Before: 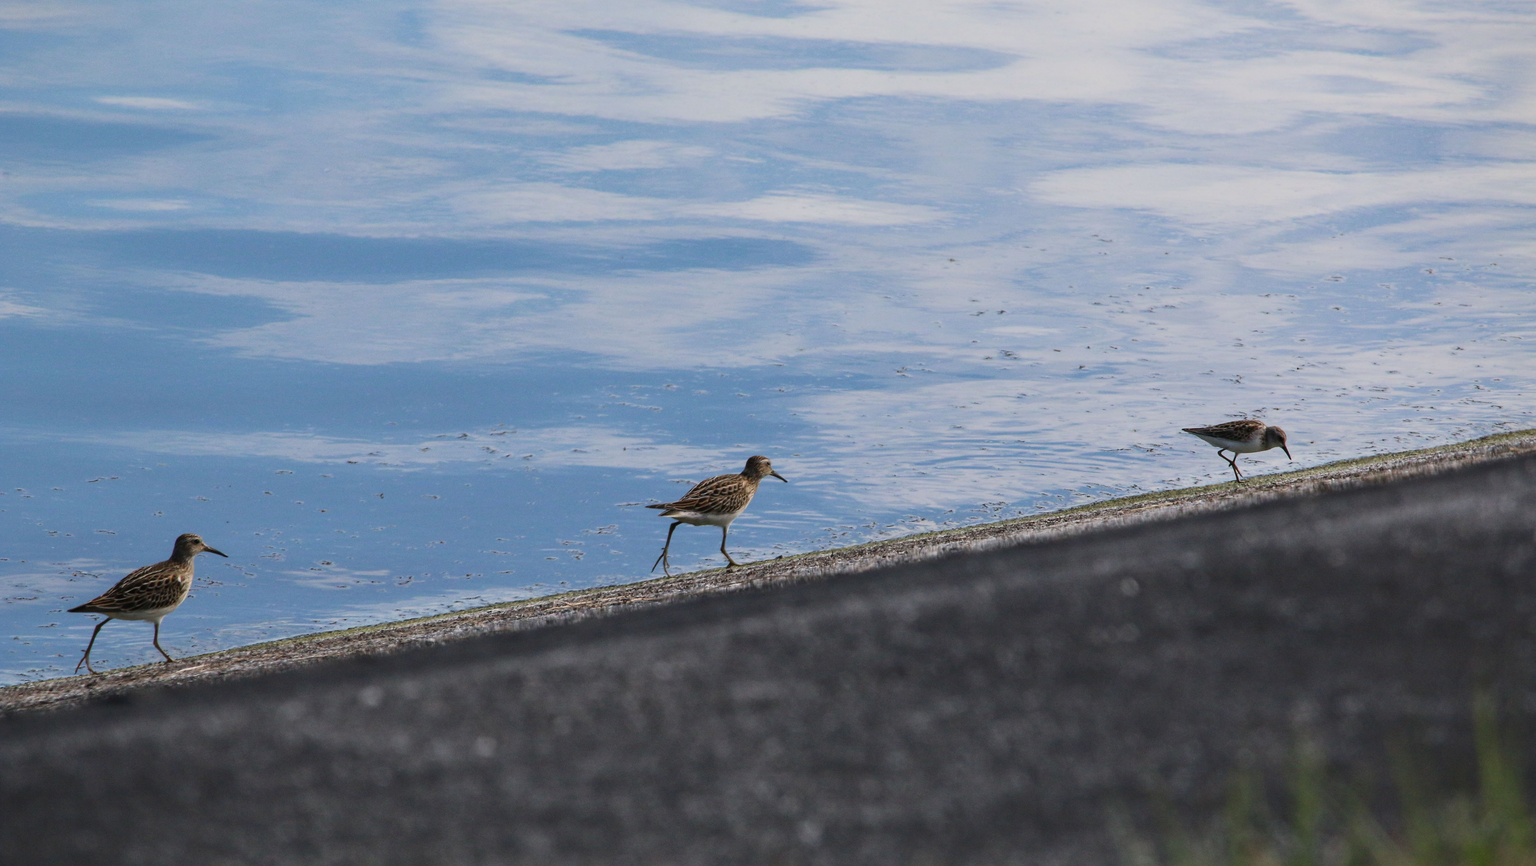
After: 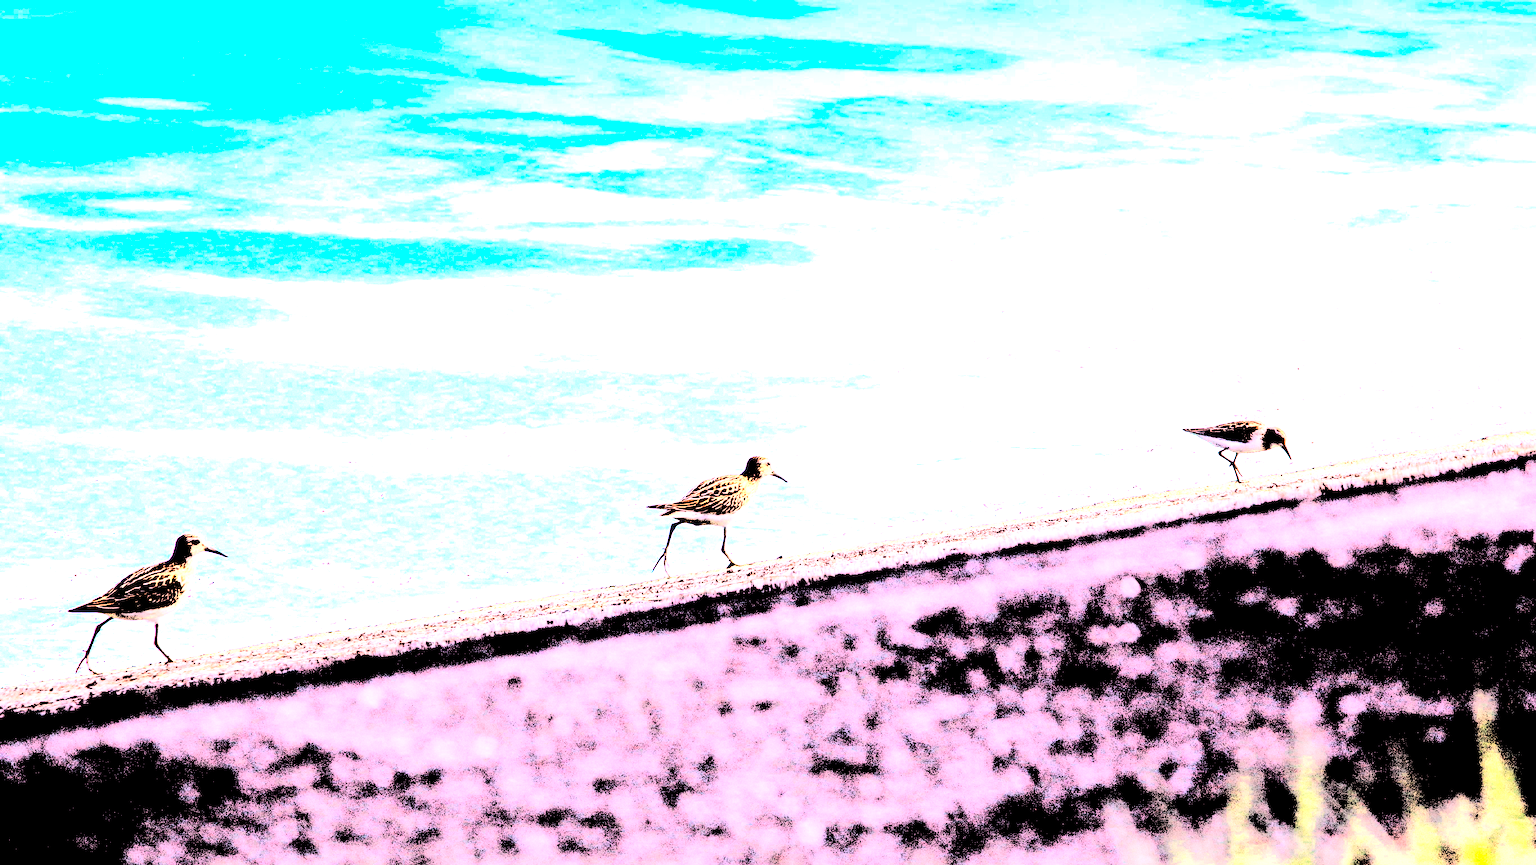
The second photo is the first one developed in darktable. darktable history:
color correction: highlights a* 19.5, highlights b* -11.53, saturation 1.69
color zones: curves: ch0 [(0.018, 0.548) (0.197, 0.654) (0.425, 0.447) (0.605, 0.658) (0.732, 0.579)]; ch1 [(0.105, 0.531) (0.224, 0.531) (0.386, 0.39) (0.618, 0.456) (0.732, 0.456) (0.956, 0.421)]; ch2 [(0.039, 0.583) (0.215, 0.465) (0.399, 0.544) (0.465, 0.548) (0.614, 0.447) (0.724, 0.43) (0.882, 0.623) (0.956, 0.632)]
levels: levels [0.246, 0.246, 0.506]
graduated density: density 2.02 EV, hardness 44%, rotation 0.374°, offset 8.21, hue 208.8°, saturation 97%
